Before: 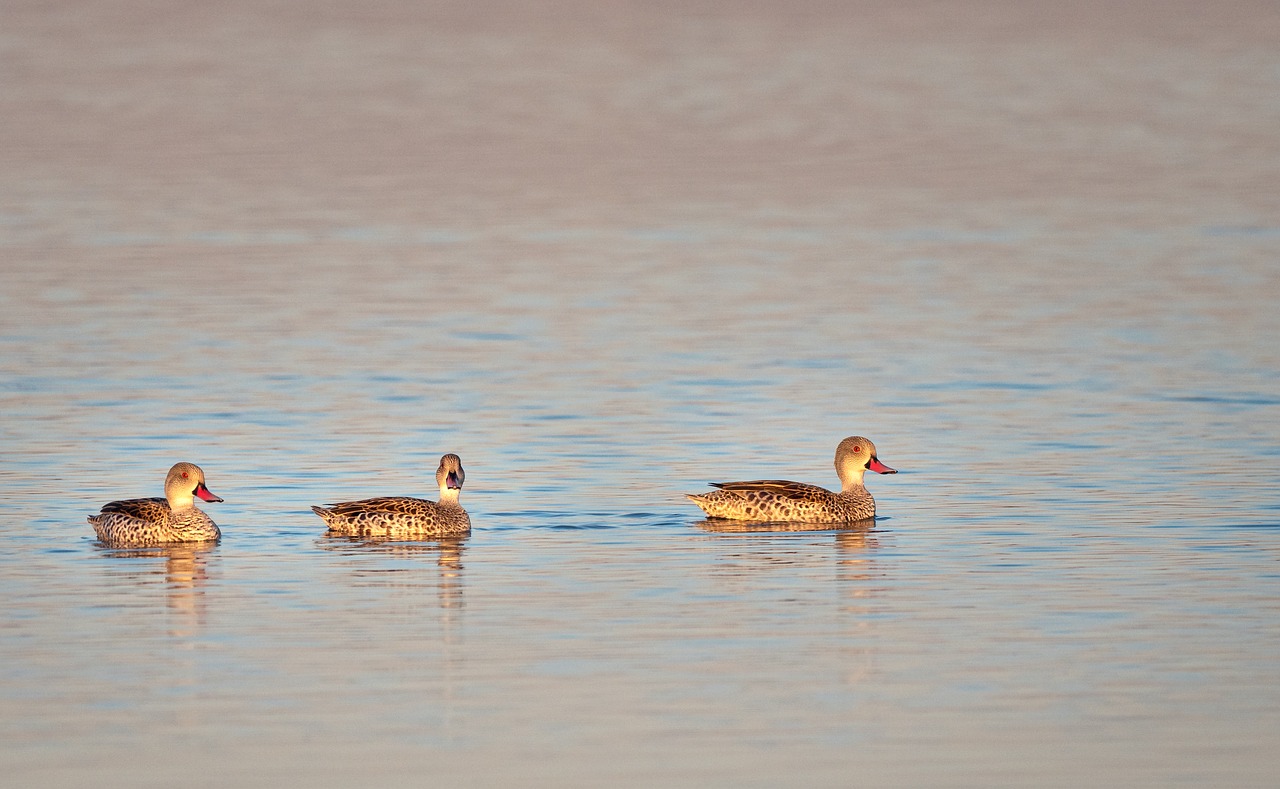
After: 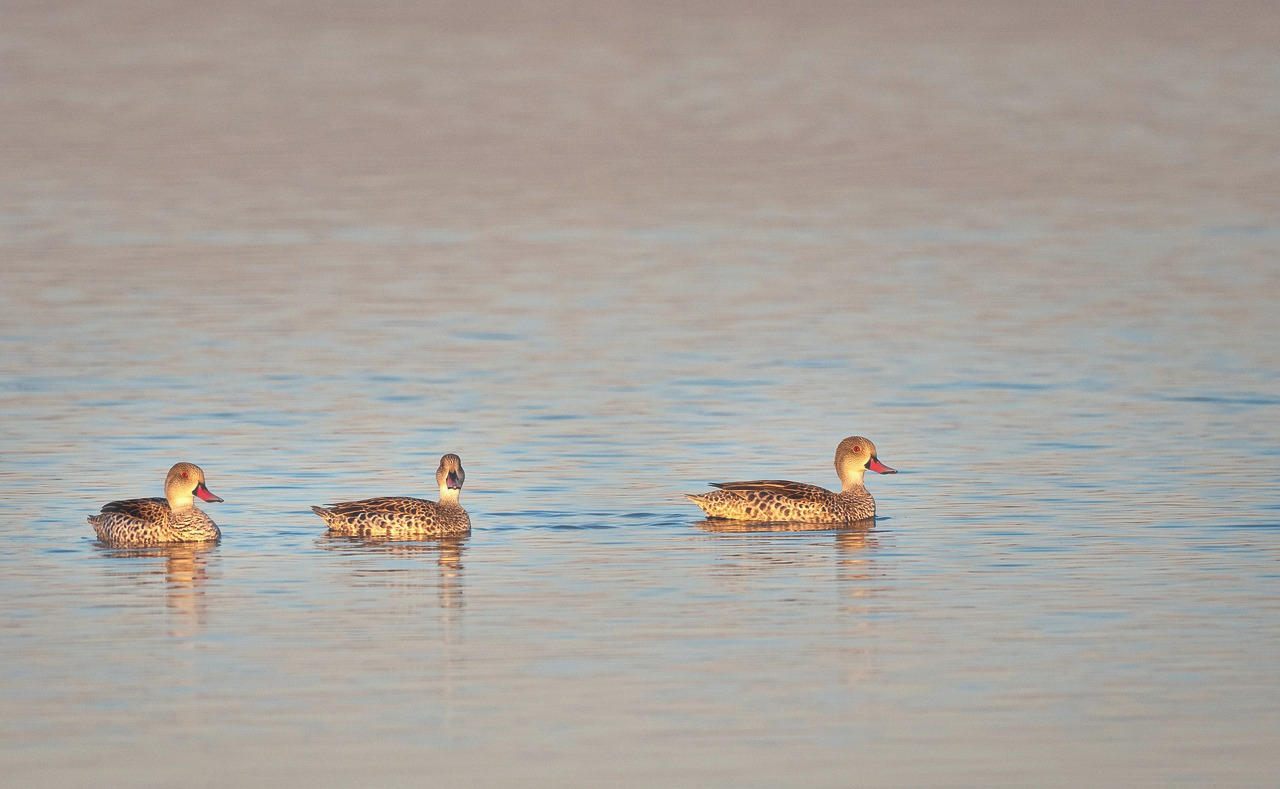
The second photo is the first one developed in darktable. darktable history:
shadows and highlights: shadows 25, highlights -25
haze removal: strength -0.1, adaptive false
